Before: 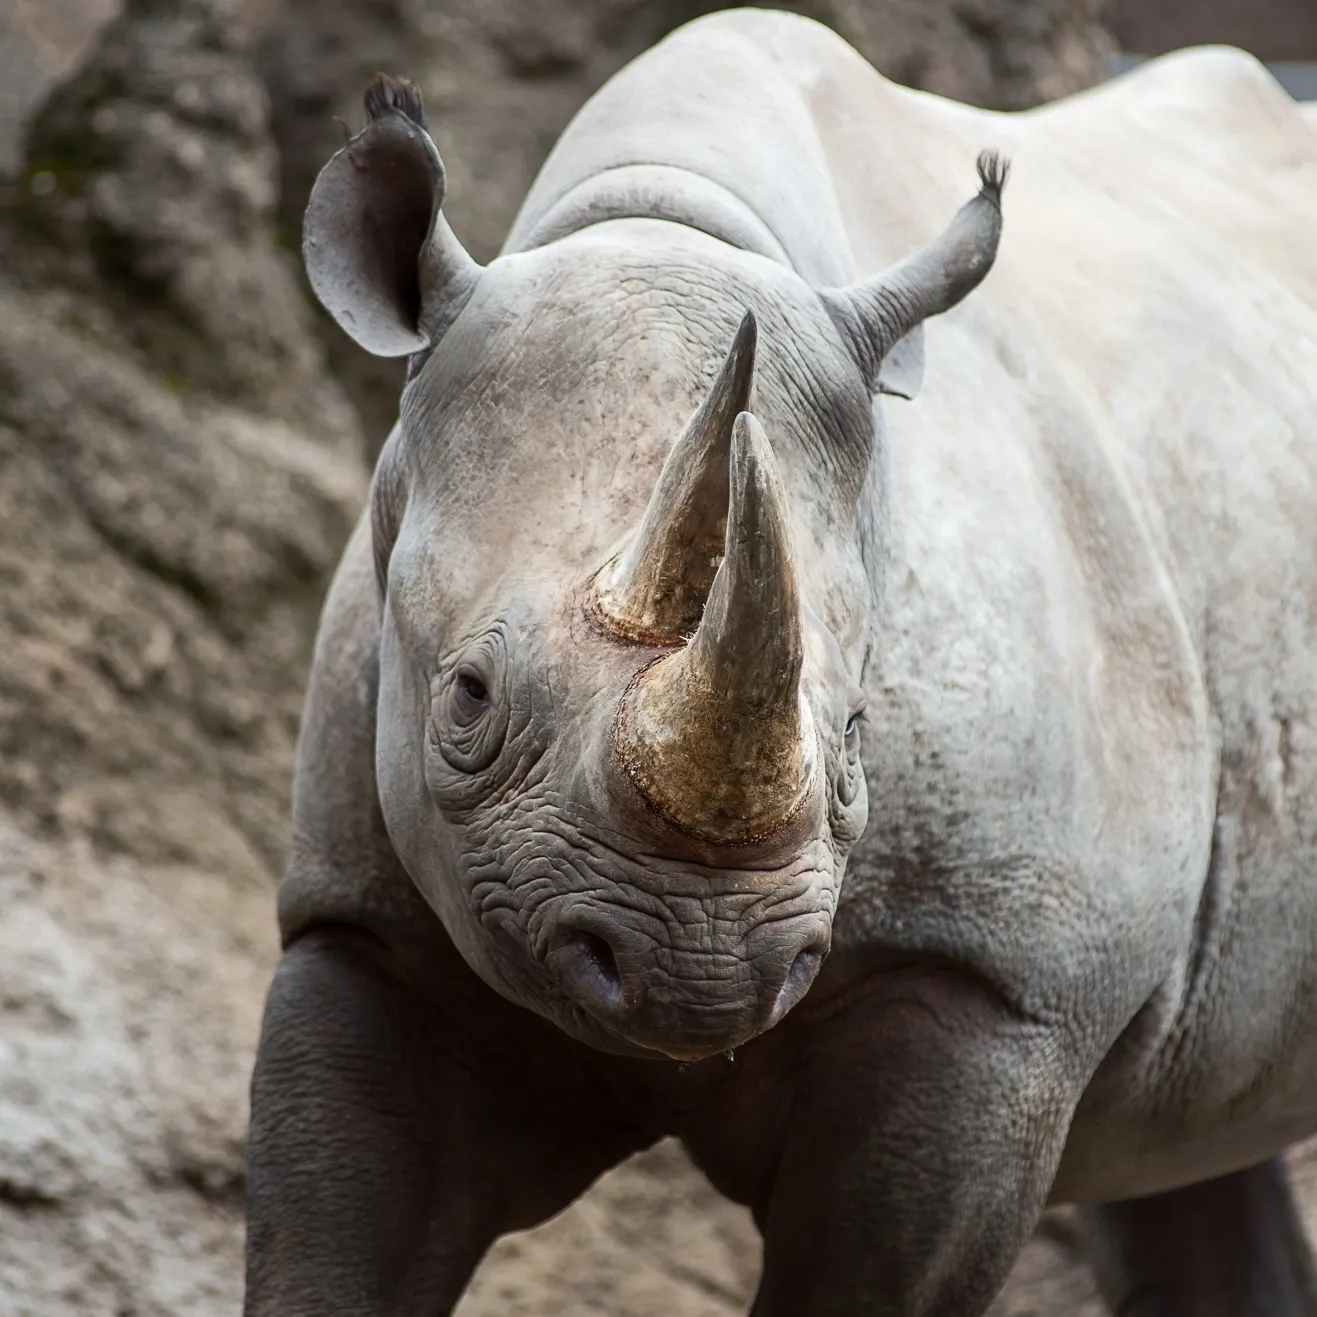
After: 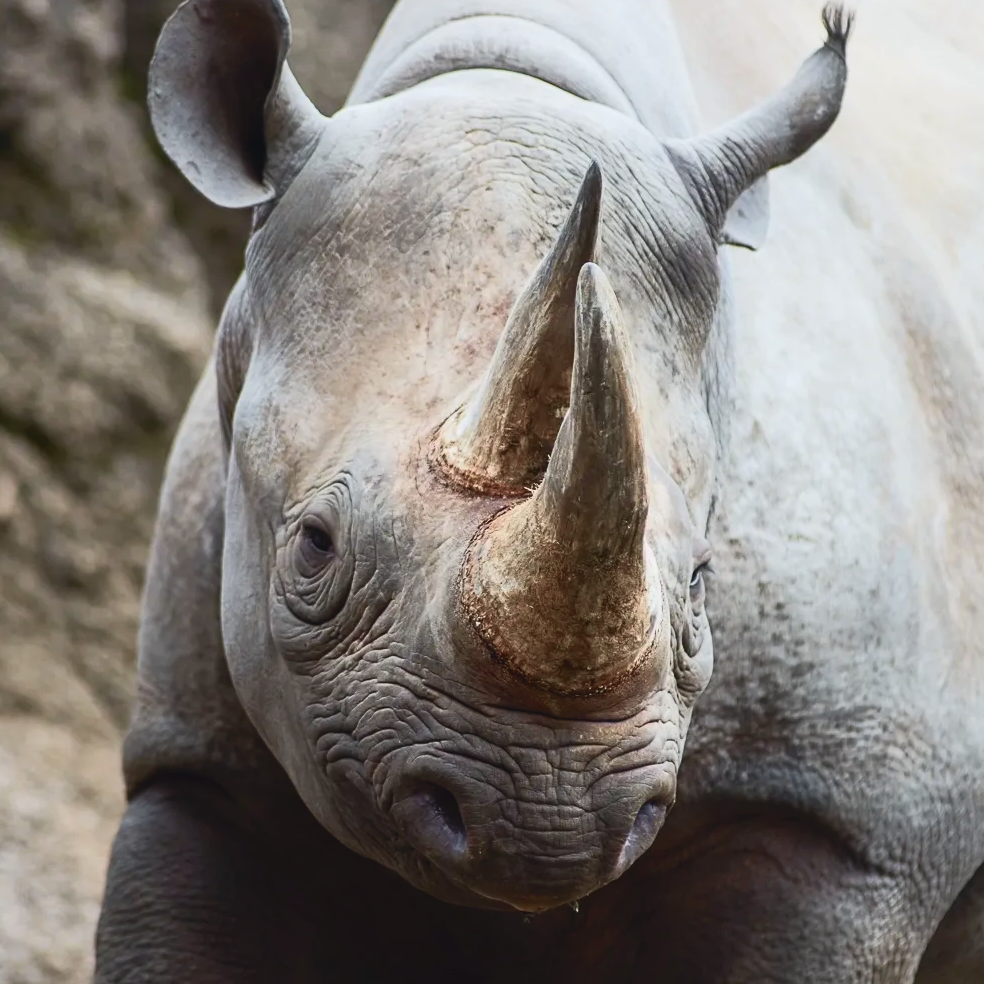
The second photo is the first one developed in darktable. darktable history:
crop and rotate: left 11.831%, top 11.346%, right 13.429%, bottom 13.899%
tone curve: curves: ch0 [(0, 0.045) (0.155, 0.169) (0.46, 0.466) (0.751, 0.788) (1, 0.961)]; ch1 [(0, 0) (0.43, 0.408) (0.472, 0.469) (0.505, 0.503) (0.553, 0.563) (0.592, 0.581) (0.631, 0.625) (1, 1)]; ch2 [(0, 0) (0.505, 0.495) (0.55, 0.557) (0.583, 0.573) (1, 1)], color space Lab, independent channels, preserve colors none
